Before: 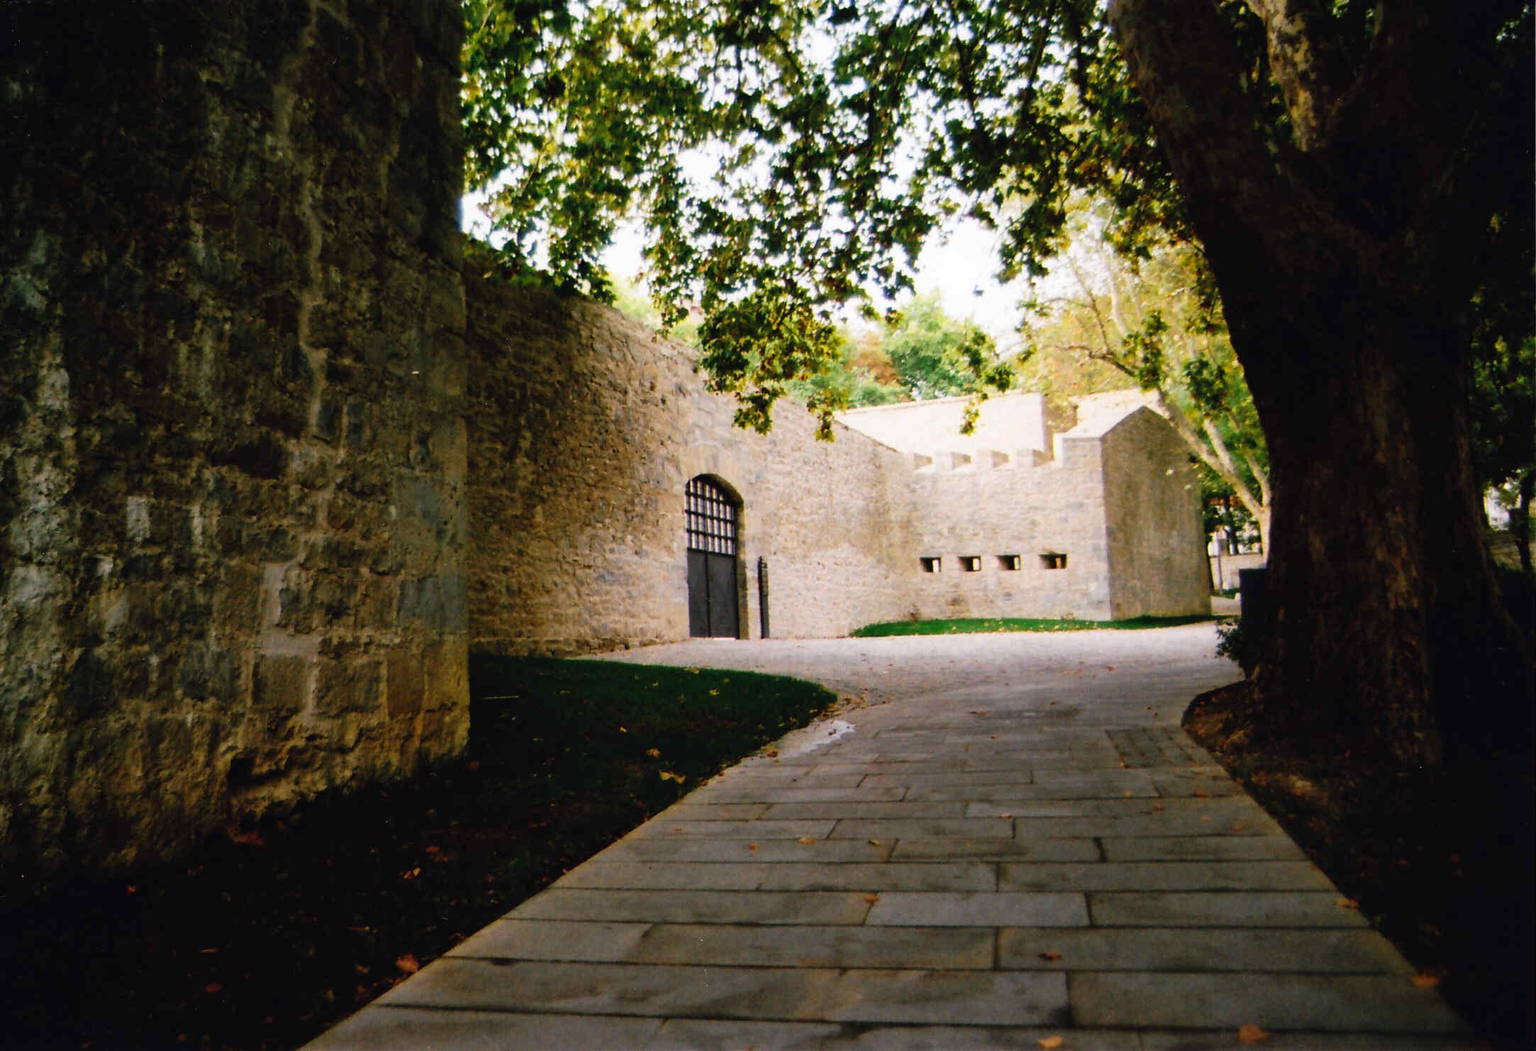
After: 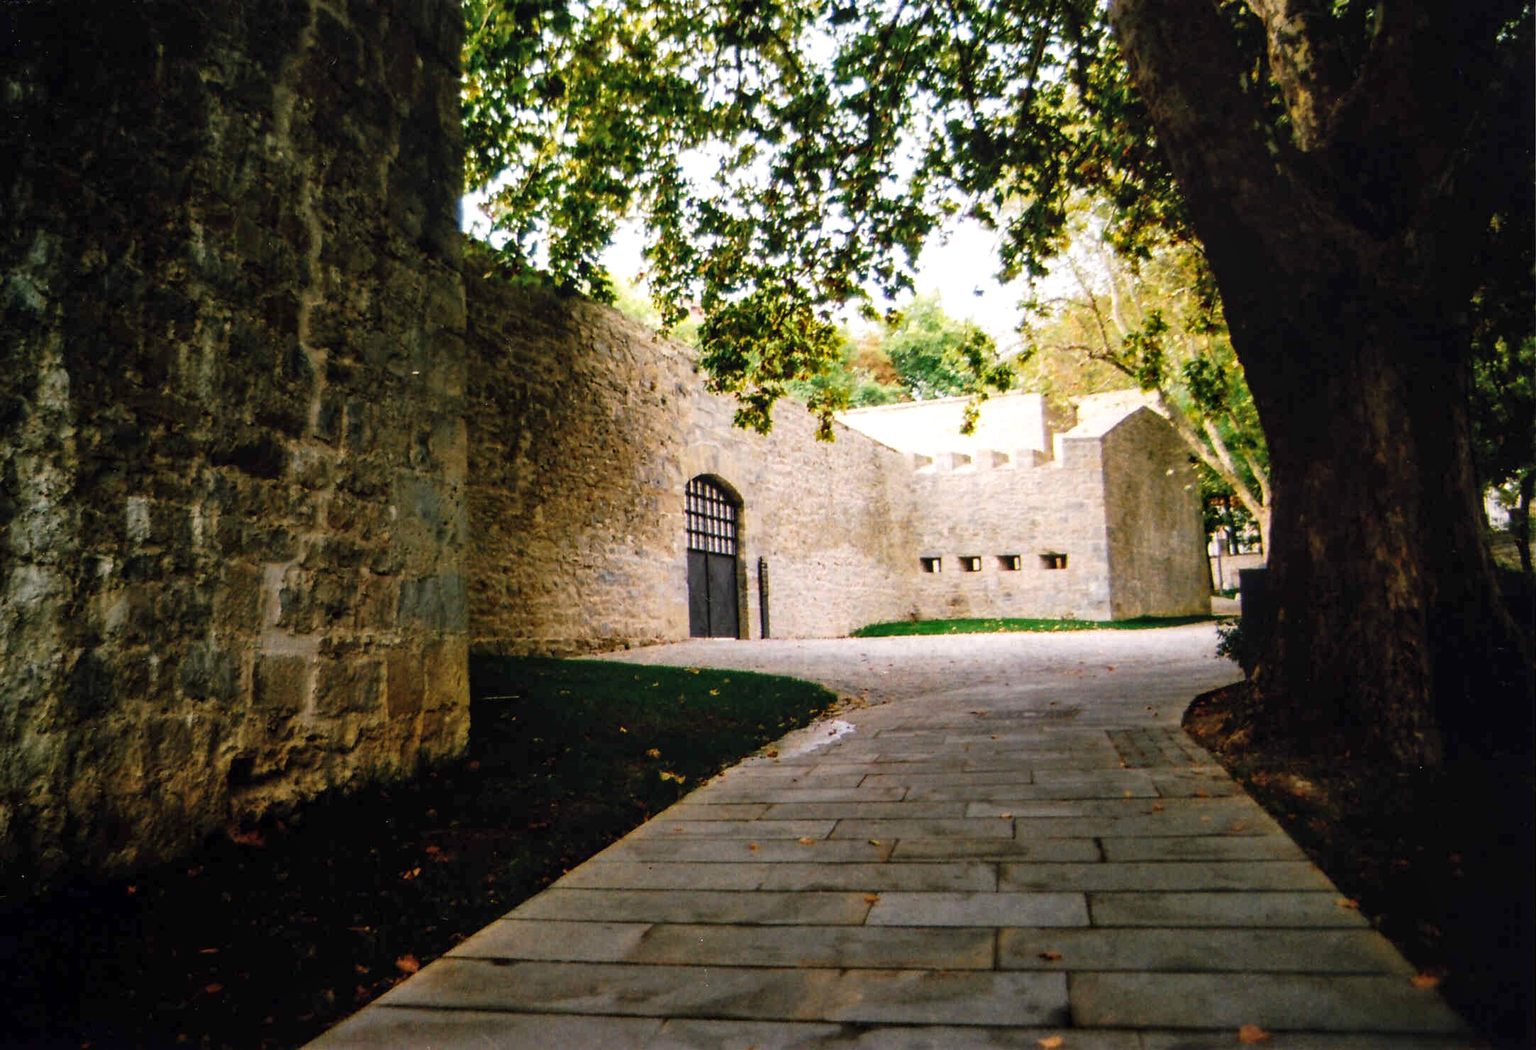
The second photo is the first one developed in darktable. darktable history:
local contrast: on, module defaults
exposure: exposure 0.207 EV
tone equalizer: -8 EV -0.55 EV
